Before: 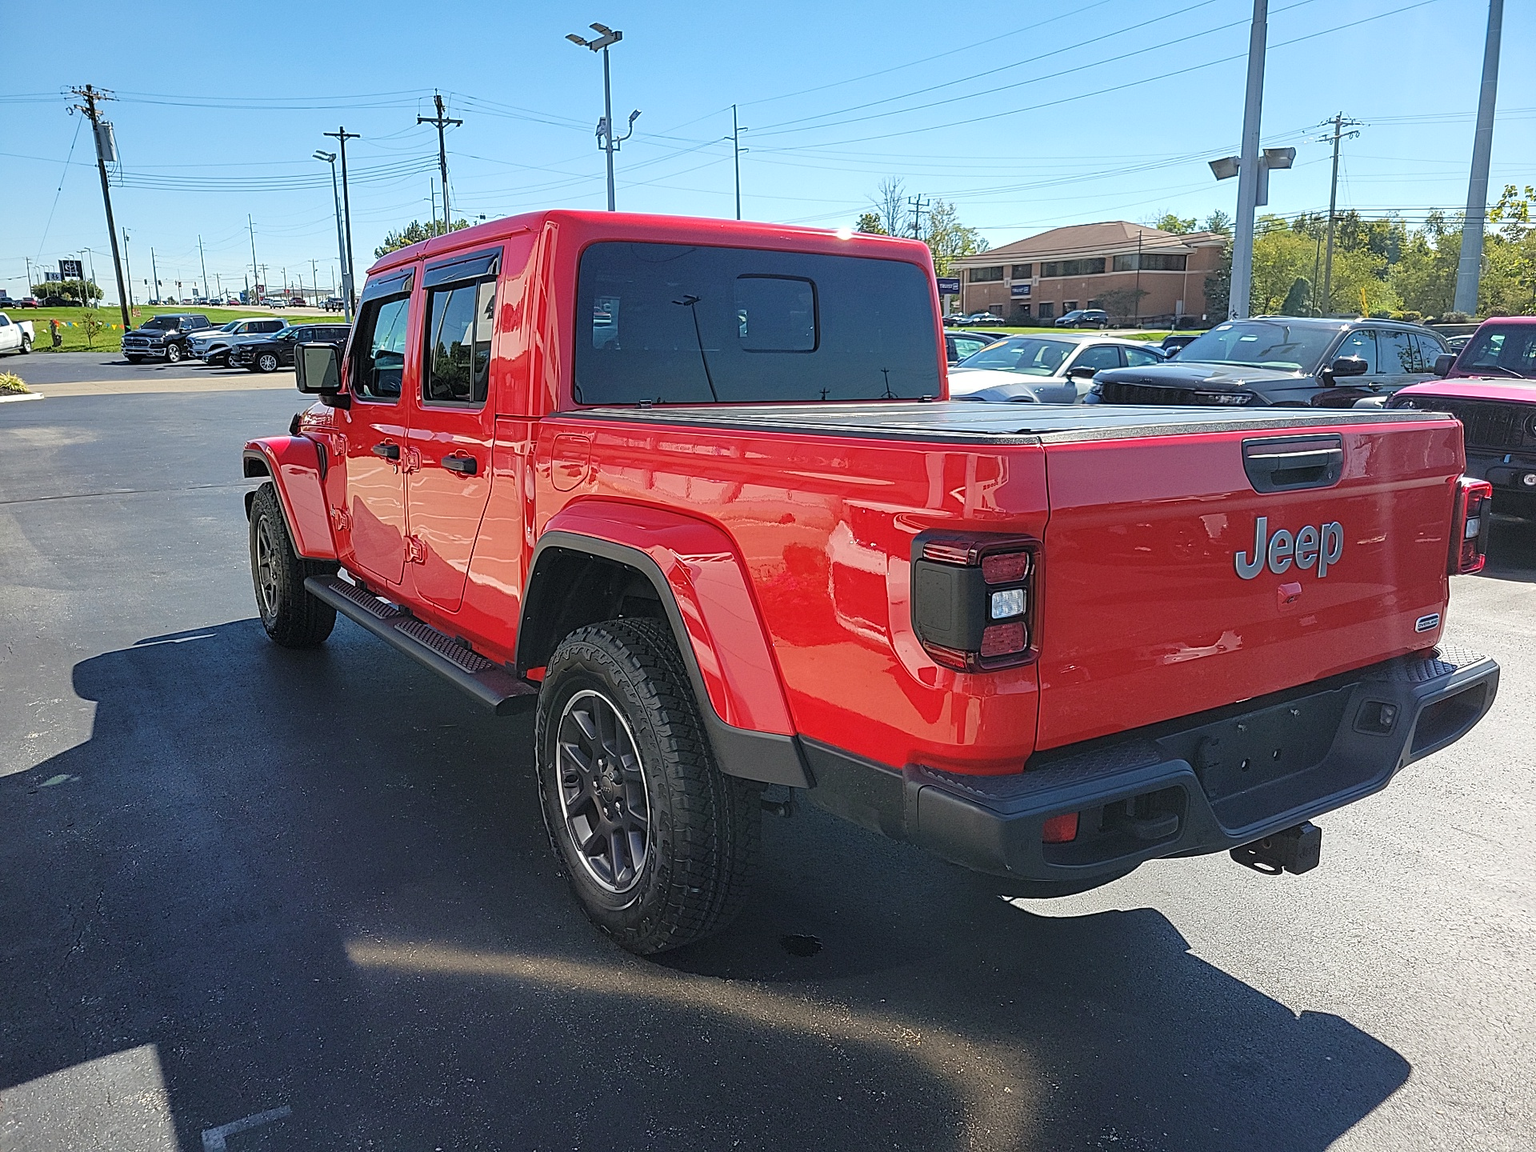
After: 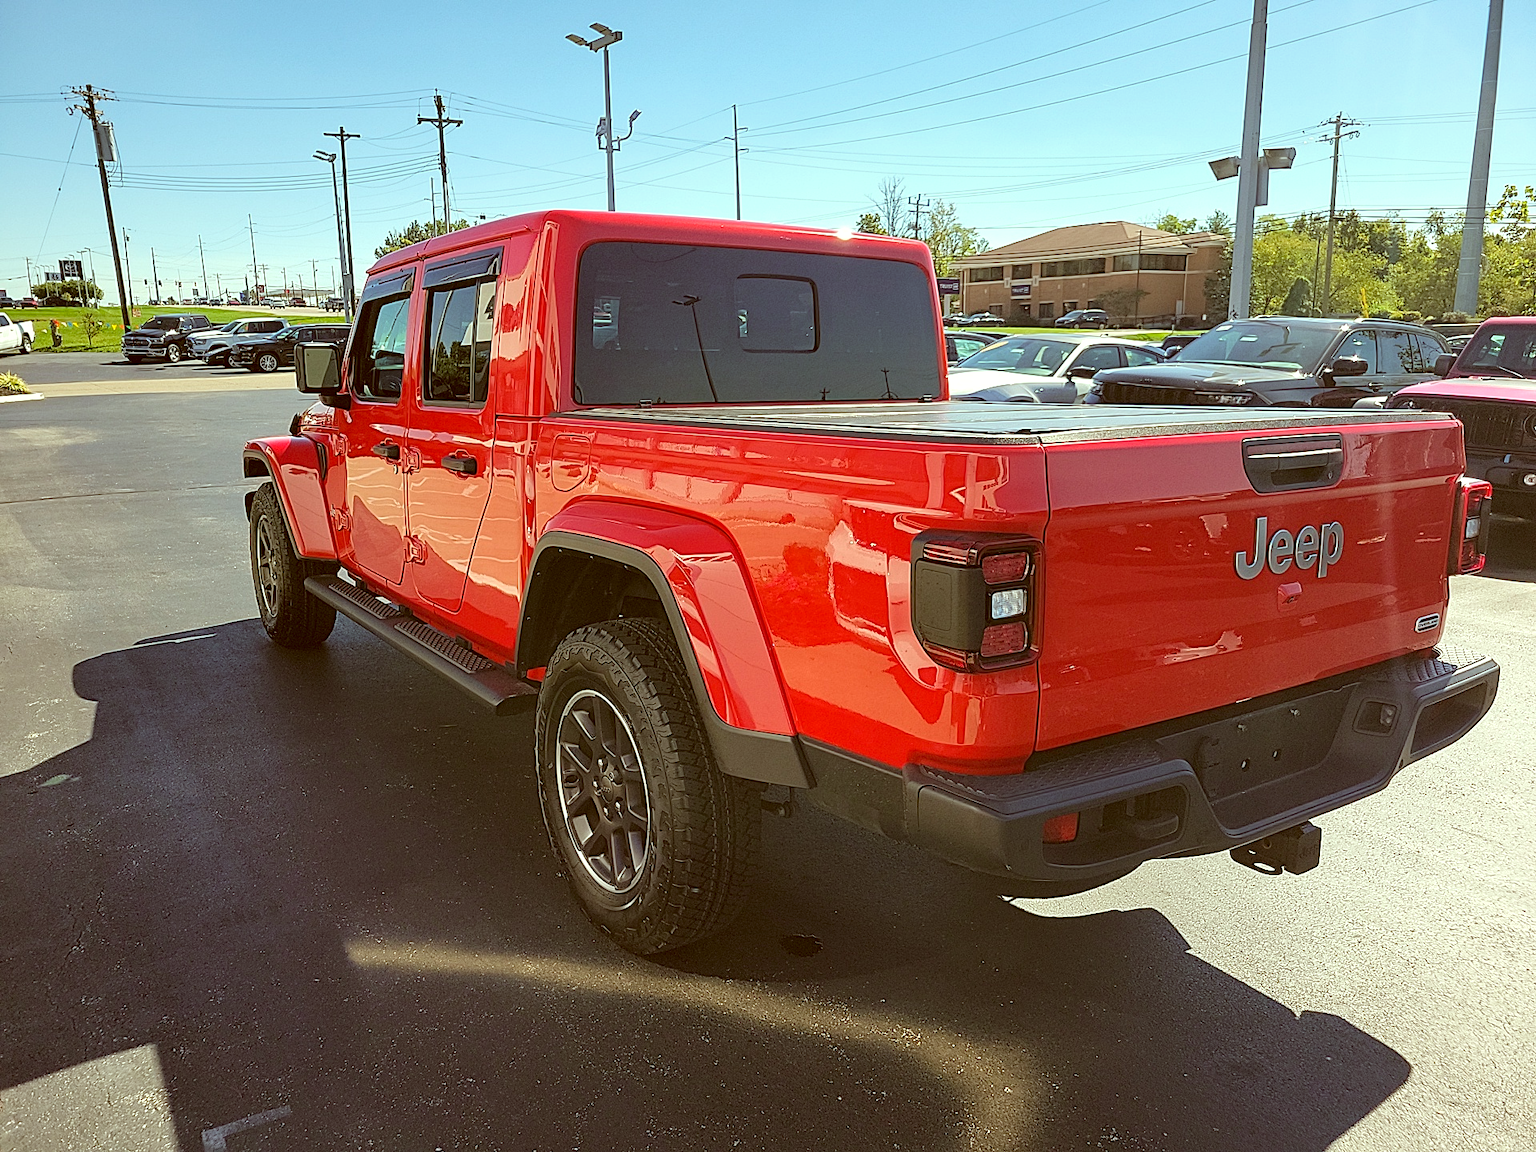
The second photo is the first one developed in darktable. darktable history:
color correction: highlights a* -6.27, highlights b* 9.39, shadows a* 10.26, shadows b* 23.45
exposure: exposure 0.202 EV, compensate highlight preservation false
